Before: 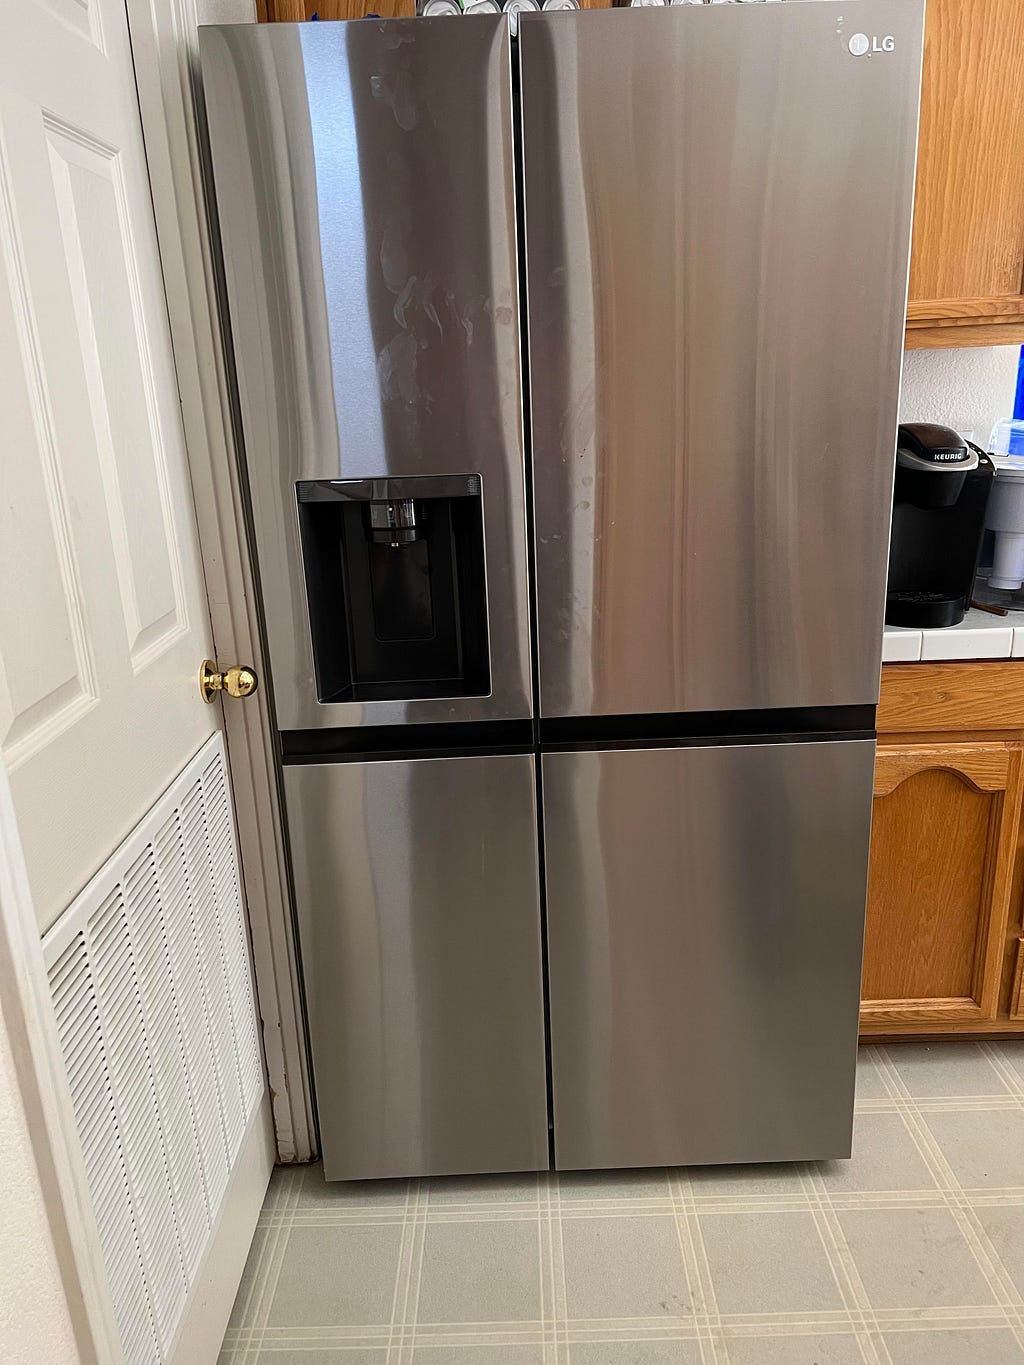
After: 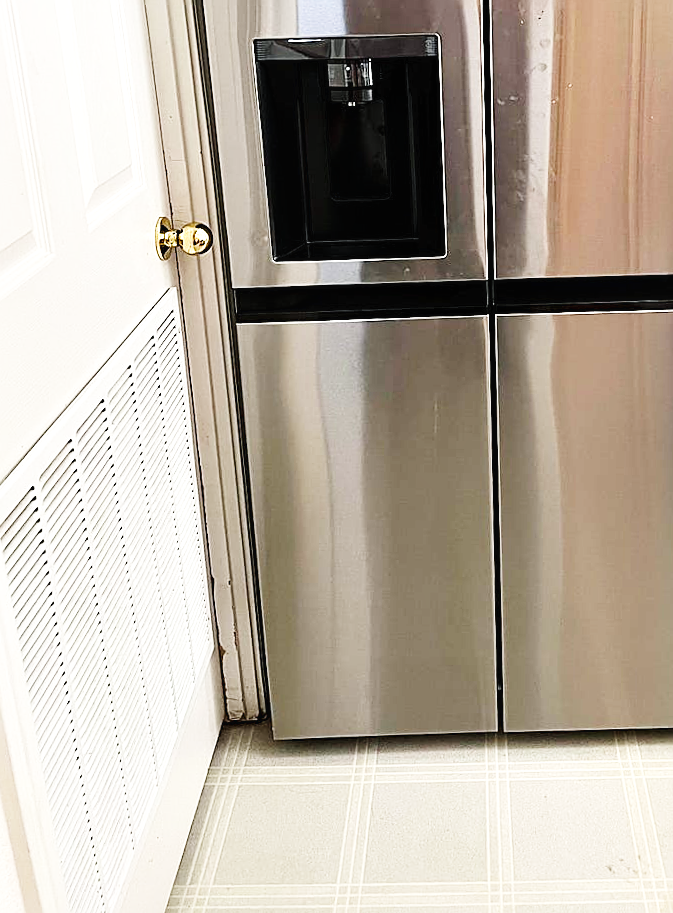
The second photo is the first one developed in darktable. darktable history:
base curve: curves: ch0 [(0, 0.003) (0.001, 0.002) (0.006, 0.004) (0.02, 0.022) (0.048, 0.086) (0.094, 0.234) (0.162, 0.431) (0.258, 0.629) (0.385, 0.8) (0.548, 0.918) (0.751, 0.988) (1, 1)], preserve colors none
tone equalizer: on, module defaults
sharpen: on, module defaults
color balance rgb: shadows lift › luminance -5.362%, shadows lift › chroma 1.127%, shadows lift › hue 218.75°, perceptual saturation grading › global saturation 0.467%, perceptual brilliance grading › global brilliance 3.105%
crop and rotate: angle -0.778°, left 3.666%, top 31.859%, right 29.339%
local contrast: mode bilateral grid, contrast 20, coarseness 50, detail 120%, midtone range 0.2
contrast brightness saturation: saturation -0.054
